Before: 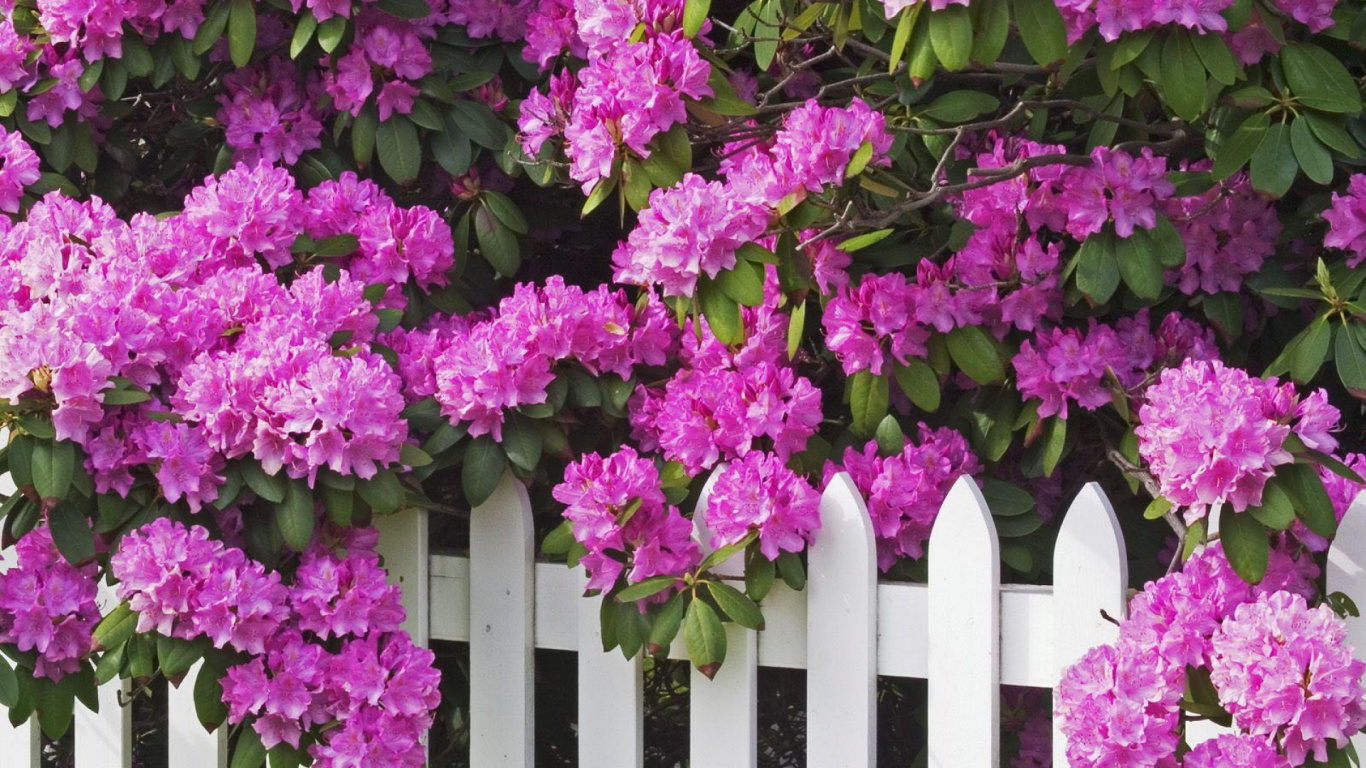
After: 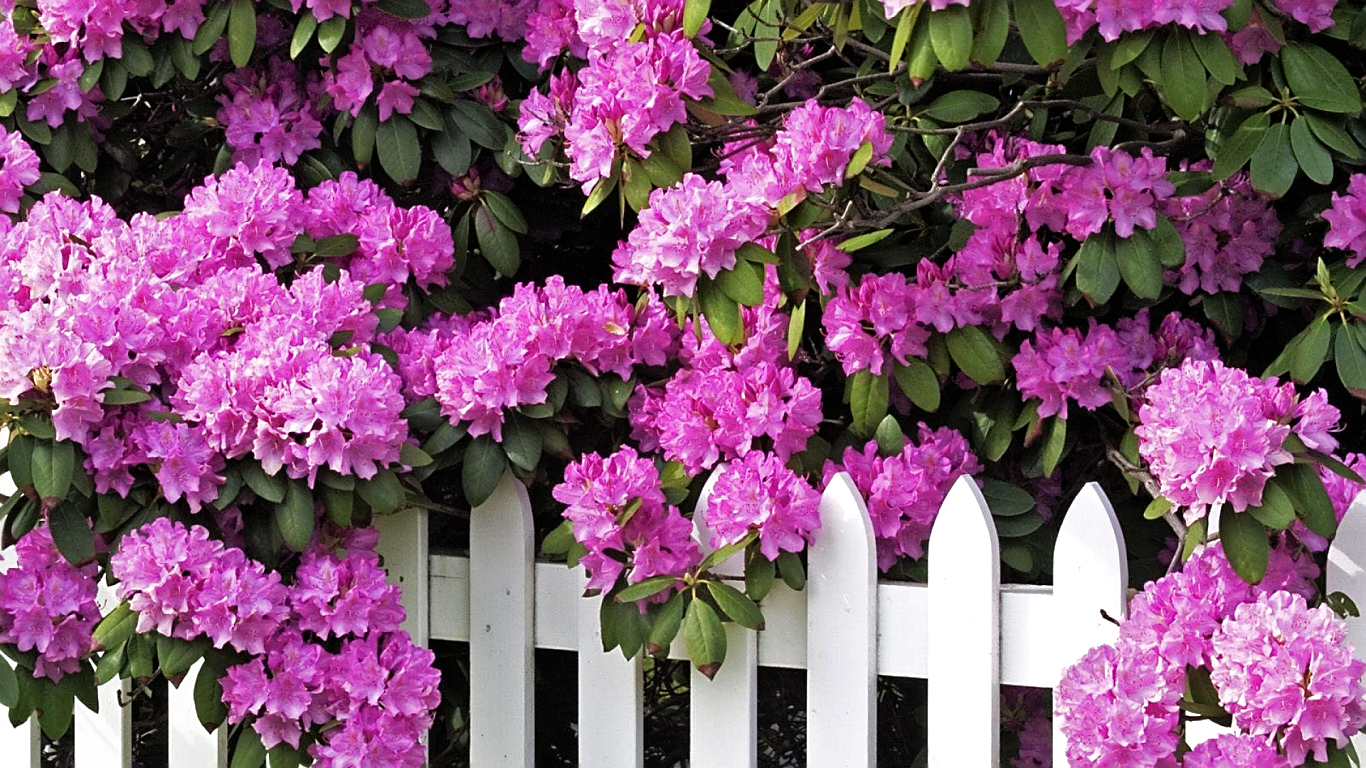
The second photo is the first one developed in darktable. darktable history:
exposure: black level correction 0.001, compensate highlight preservation false
shadows and highlights: on, module defaults
sharpen: on, module defaults
filmic rgb: black relative exposure -8.28 EV, white relative exposure 2.2 EV, target white luminance 99.995%, hardness 7.1, latitude 74.87%, contrast 1.319, highlights saturation mix -1.7%, shadows ↔ highlights balance 30.72%
tone equalizer: on, module defaults
